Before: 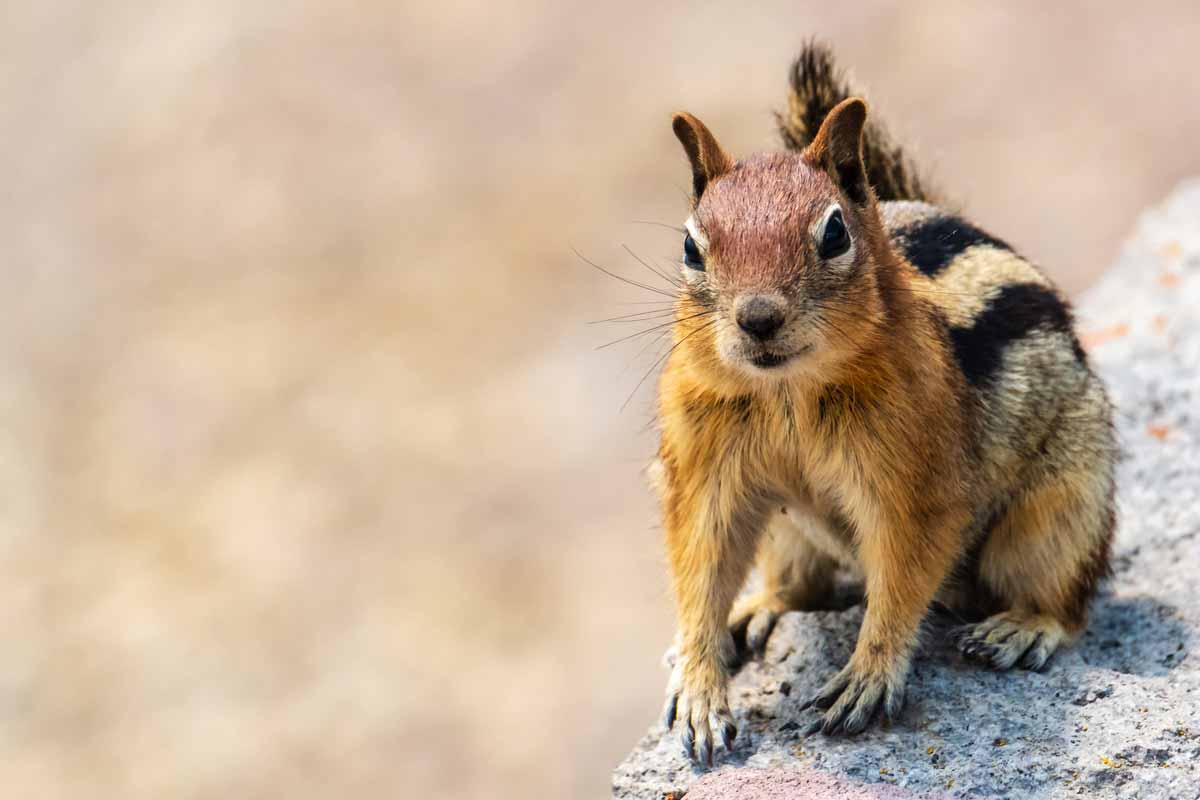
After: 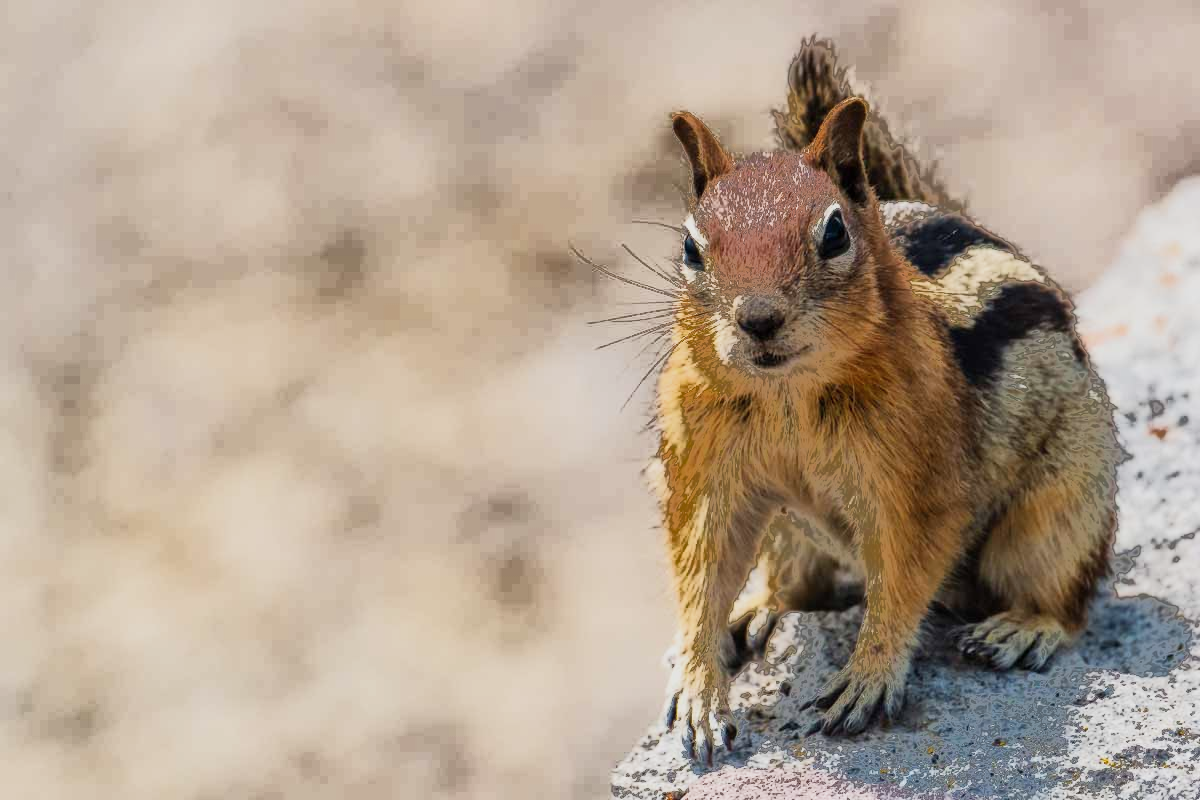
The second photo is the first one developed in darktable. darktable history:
sigmoid: contrast 1.22, skew 0.65
fill light: exposure -0.73 EV, center 0.69, width 2.2
contrast brightness saturation: saturation -0.05
